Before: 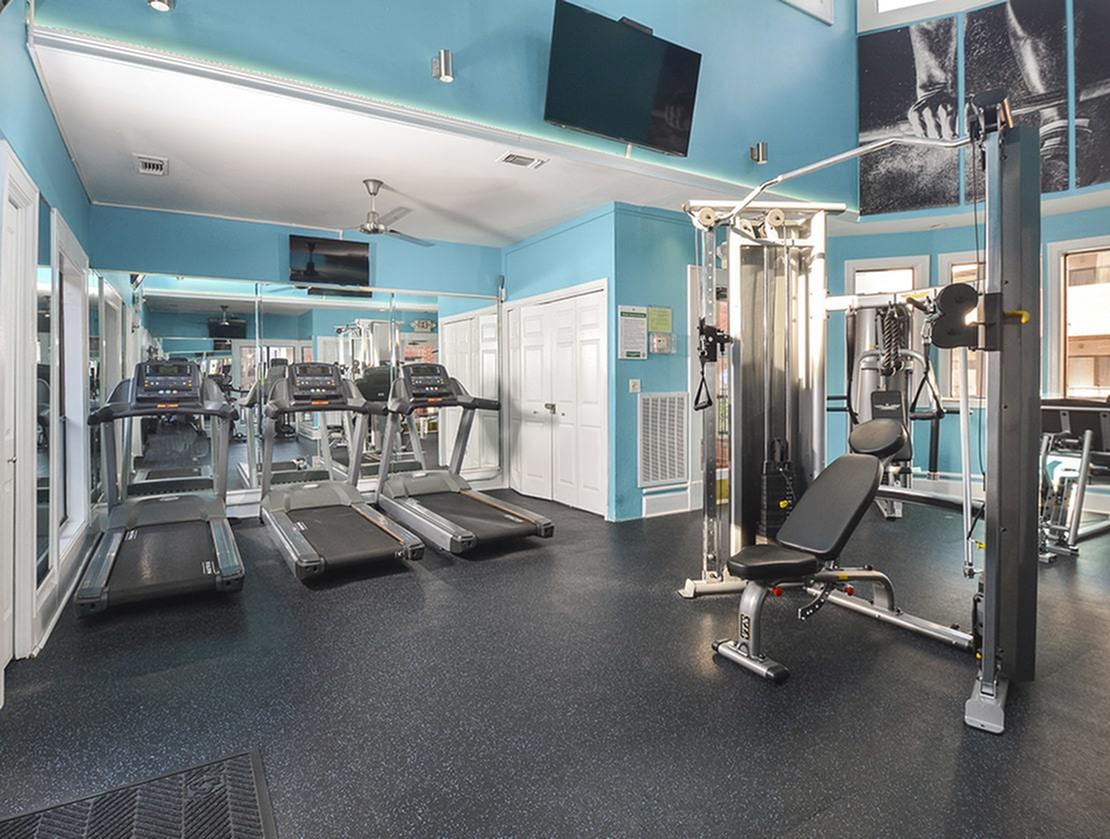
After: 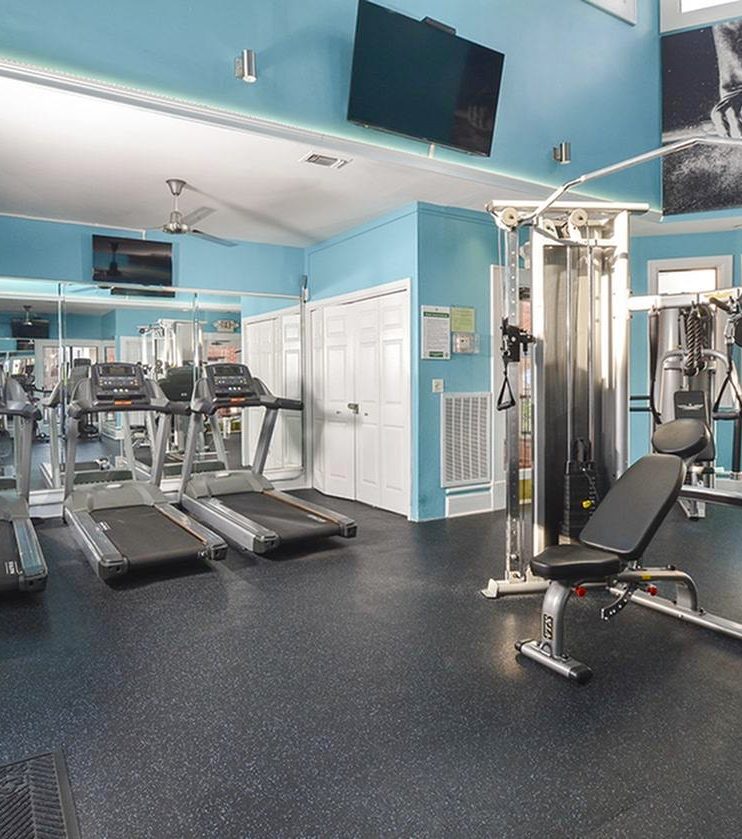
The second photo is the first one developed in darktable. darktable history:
exposure: compensate highlight preservation false
crop and rotate: left 17.837%, right 15.24%
color balance rgb: perceptual saturation grading › global saturation 0.046%, perceptual saturation grading › highlights -18.243%, perceptual saturation grading › mid-tones 6.919%, perceptual saturation grading › shadows 28.313%
